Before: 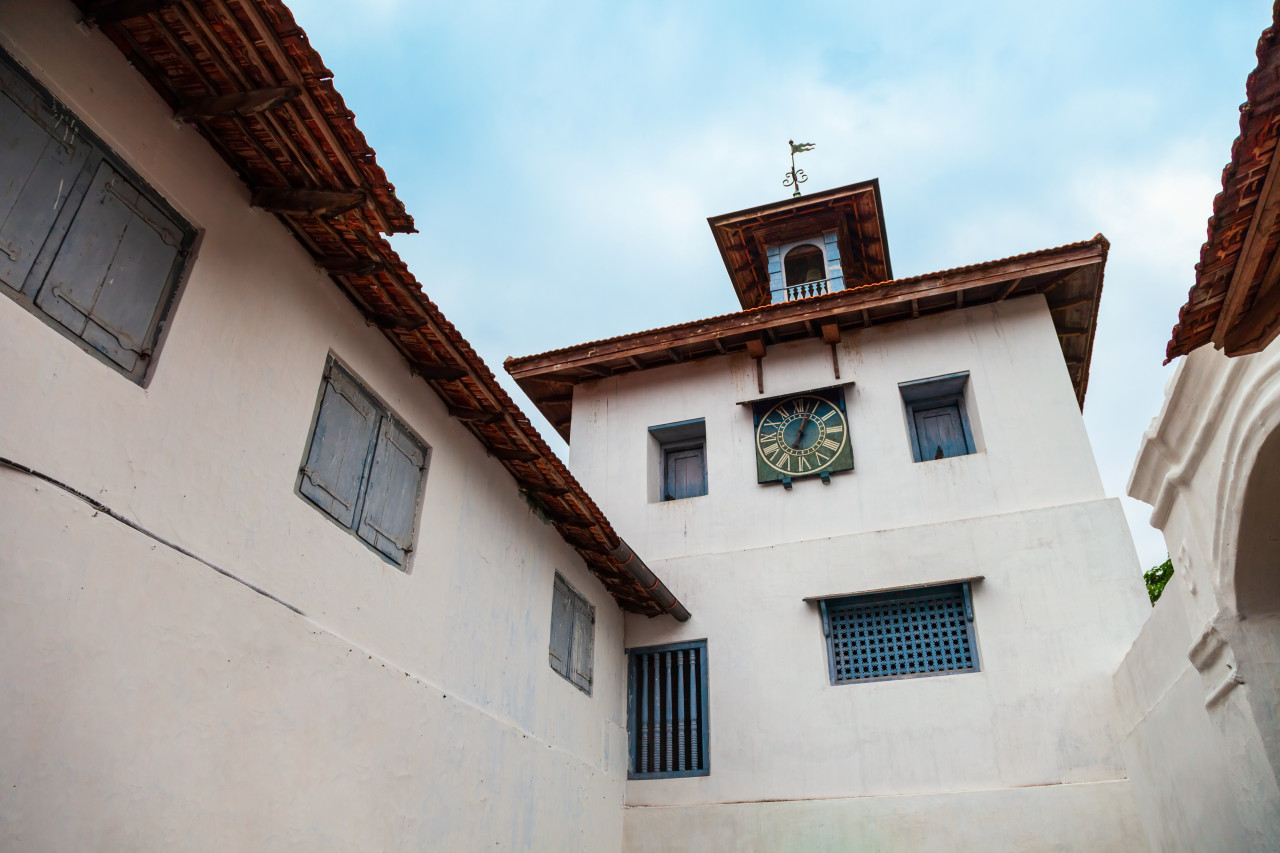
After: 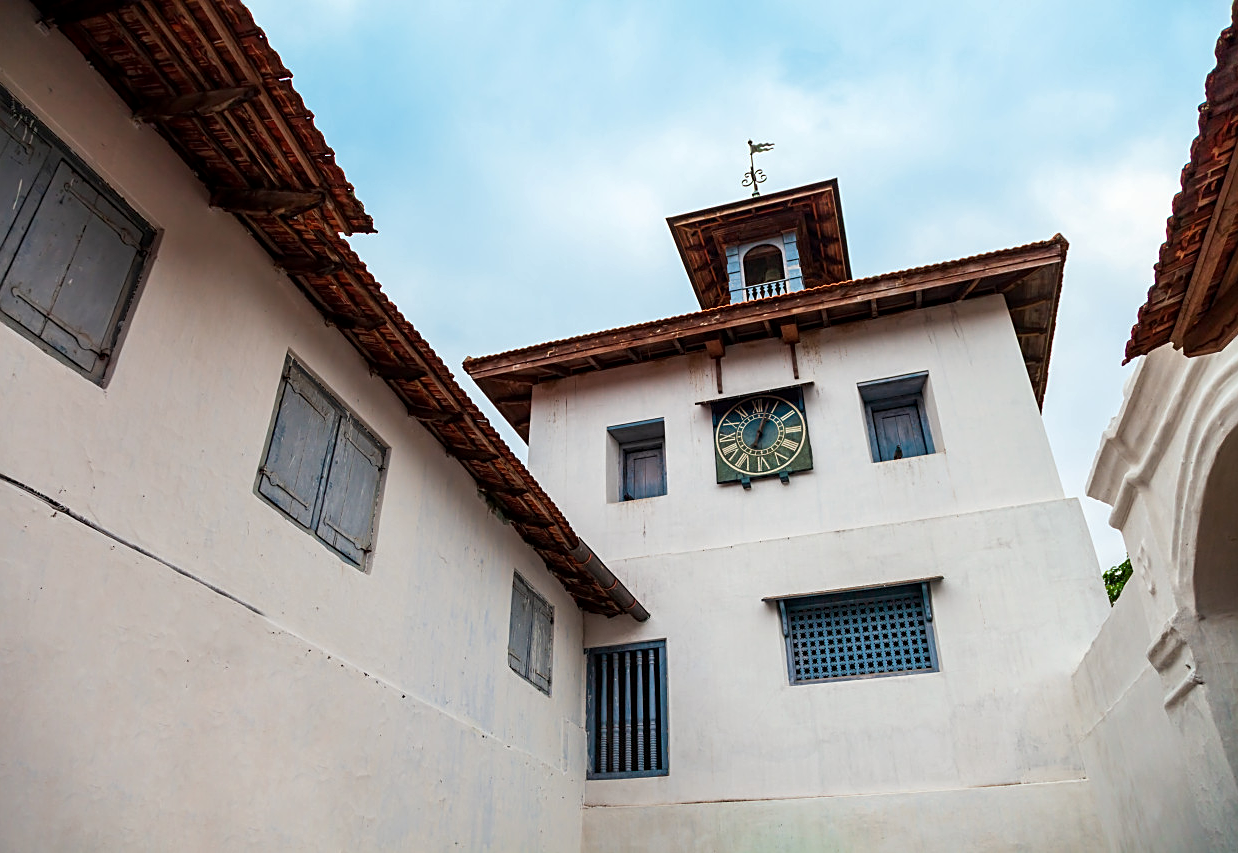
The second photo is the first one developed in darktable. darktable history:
local contrast: highlights 100%, shadows 100%, detail 120%, midtone range 0.2
sharpen: on, module defaults
crop and rotate: left 3.238%
exposure: compensate highlight preservation false
